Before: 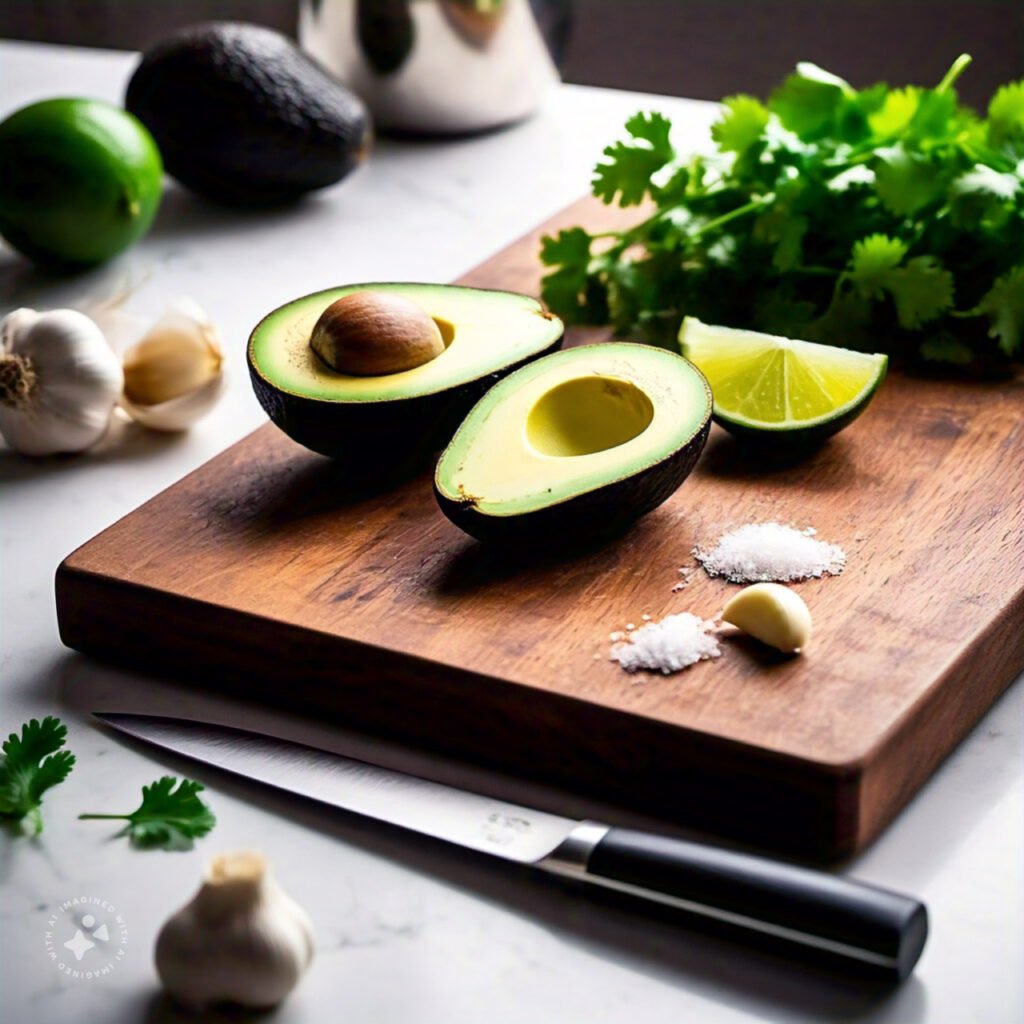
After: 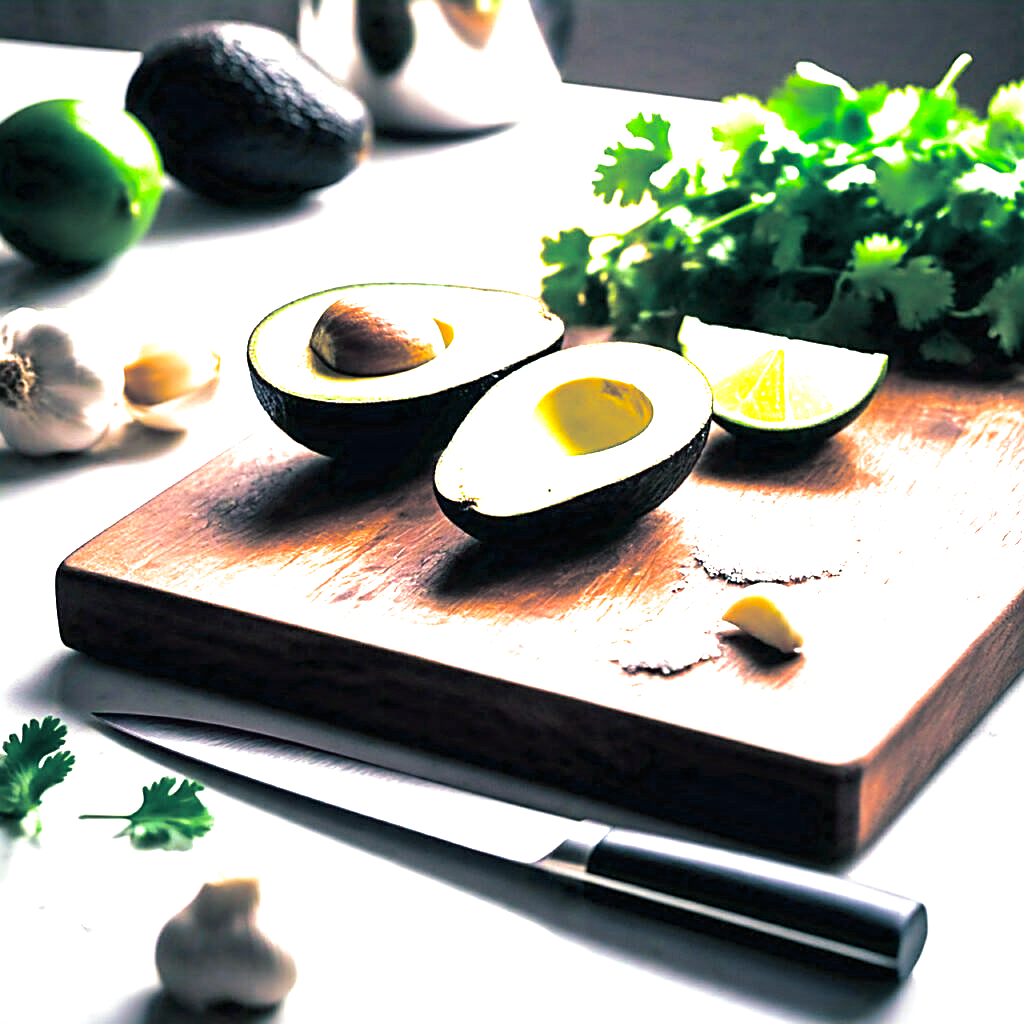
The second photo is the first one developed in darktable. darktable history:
contrast brightness saturation: saturation 0.1
sharpen: on, module defaults
exposure: black level correction 0, exposure 1.75 EV, compensate exposure bias true, compensate highlight preservation false
split-toning: shadows › hue 205.2°, shadows › saturation 0.43, highlights › hue 54°, highlights › saturation 0.54
